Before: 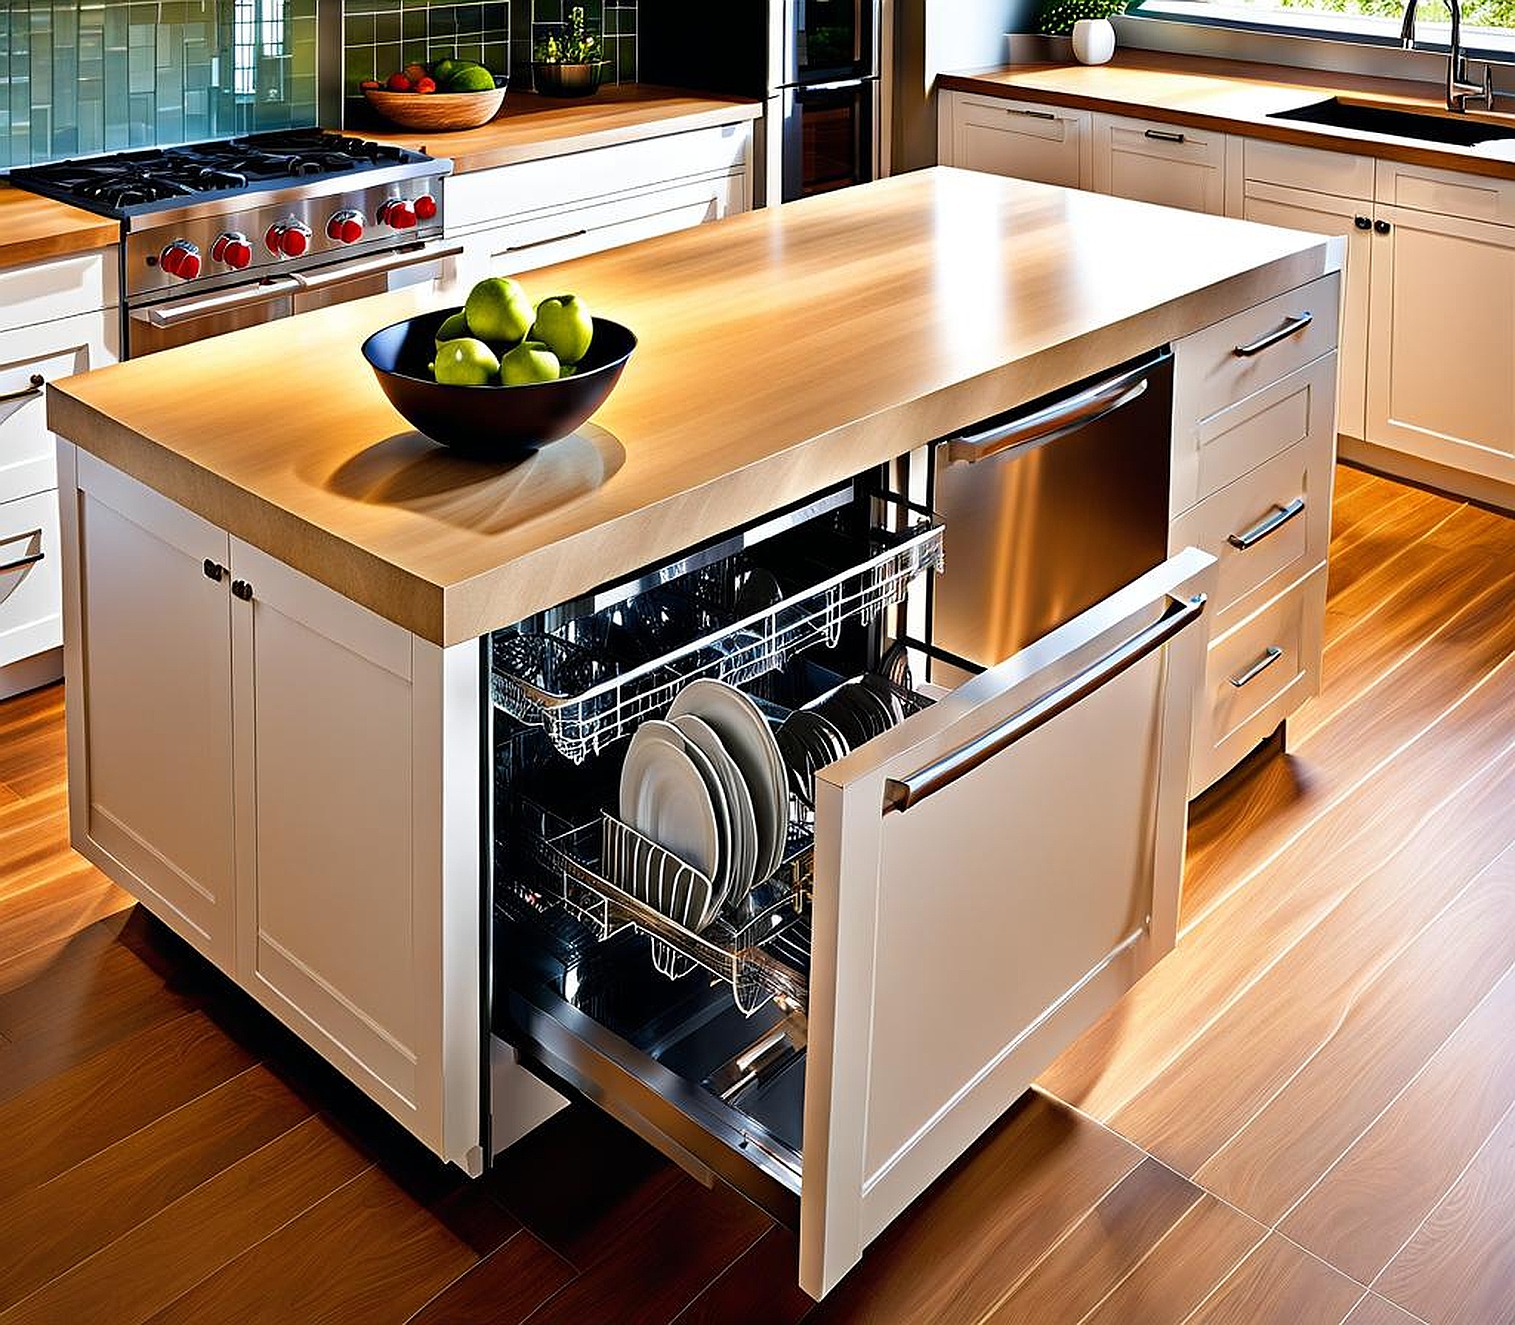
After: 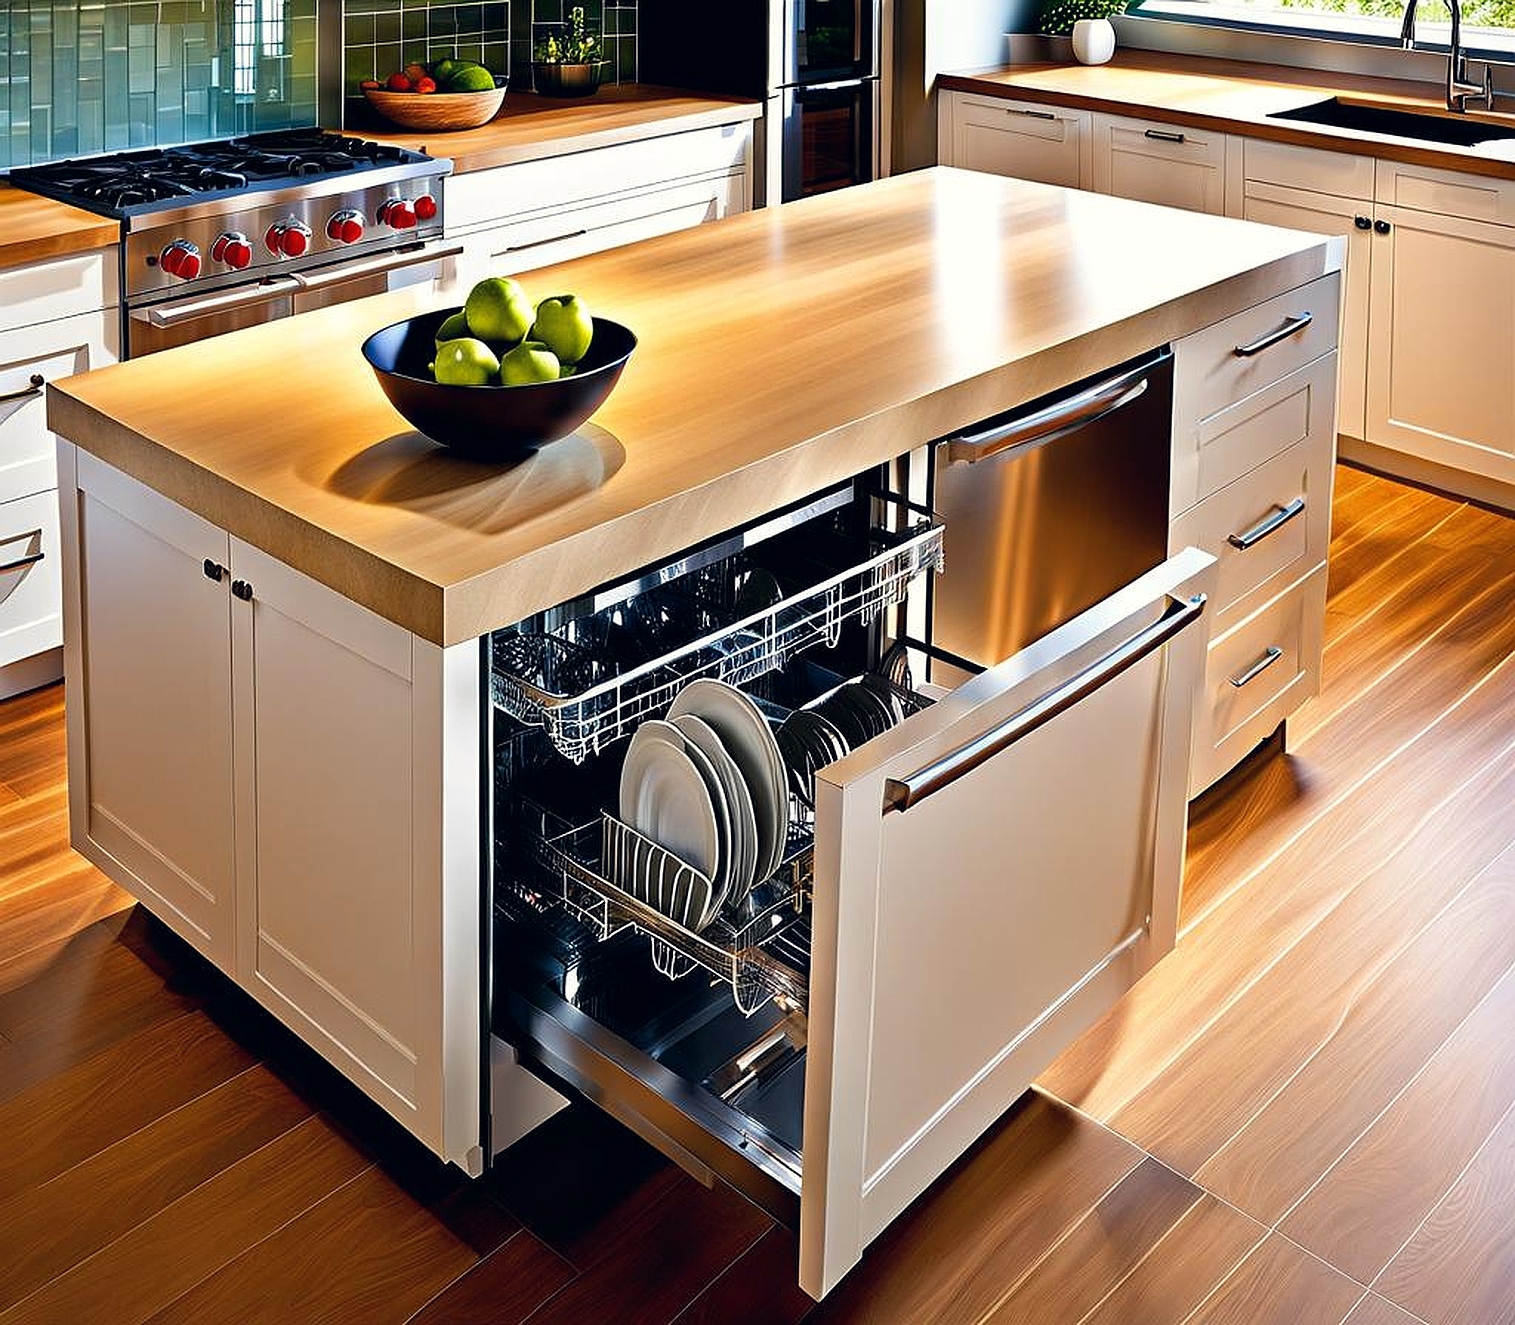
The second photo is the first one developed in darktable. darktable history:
color correction: highlights a* 0.253, highlights b* 2.71, shadows a* -0.961, shadows b* -4.11
